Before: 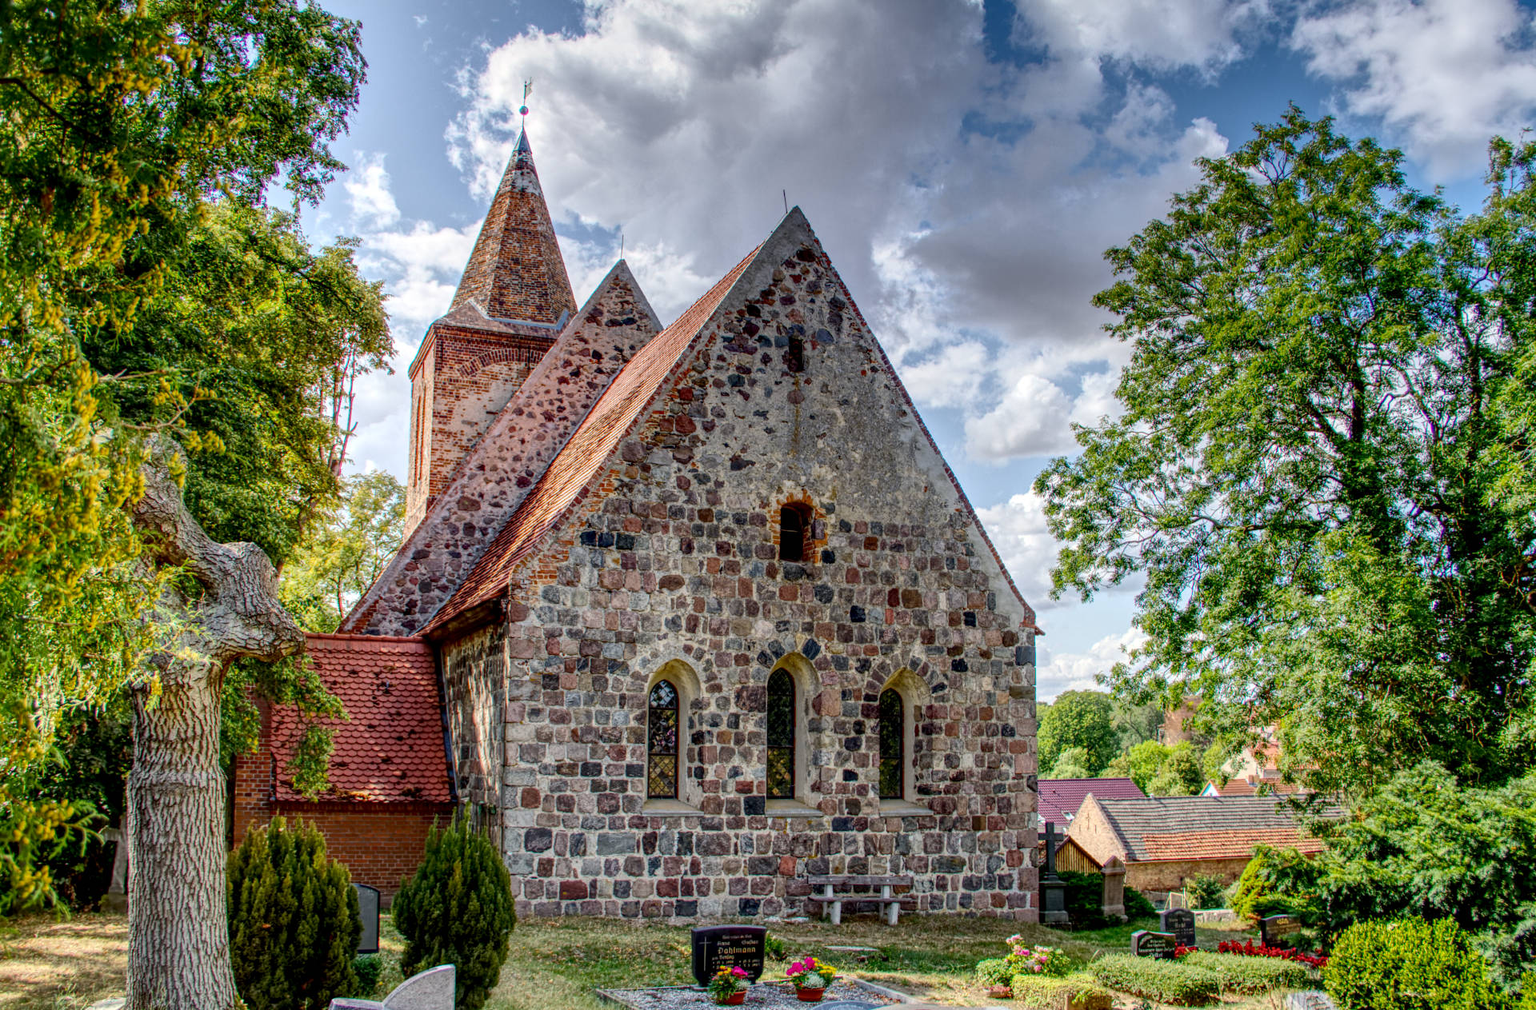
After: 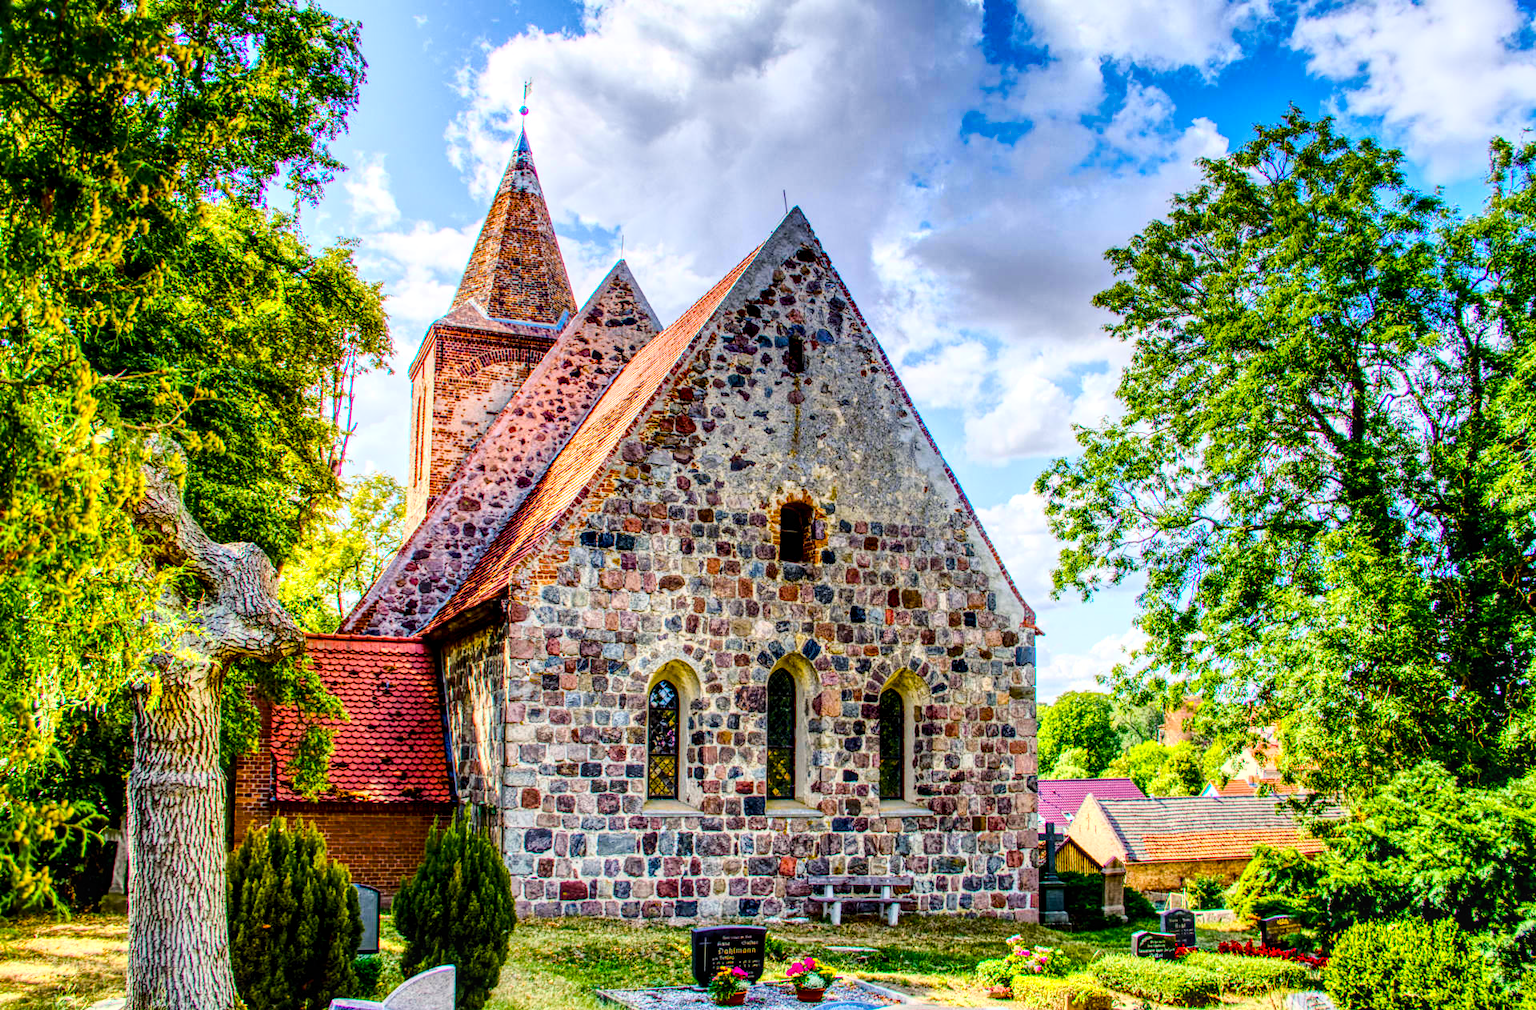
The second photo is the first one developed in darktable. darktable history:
local contrast: on, module defaults
color balance rgb: shadows lift › chroma 4.107%, shadows lift › hue 252.48°, linear chroma grading › shadows 10.157%, linear chroma grading › highlights 8.997%, linear chroma grading › global chroma 14.457%, linear chroma grading › mid-tones 14.652%, perceptual saturation grading › global saturation 34.594%, perceptual saturation grading › highlights -29.901%, perceptual saturation grading › shadows 35.072%
base curve: curves: ch0 [(0, 0) (0.028, 0.03) (0.121, 0.232) (0.46, 0.748) (0.859, 0.968) (1, 1)], preserve colors average RGB
